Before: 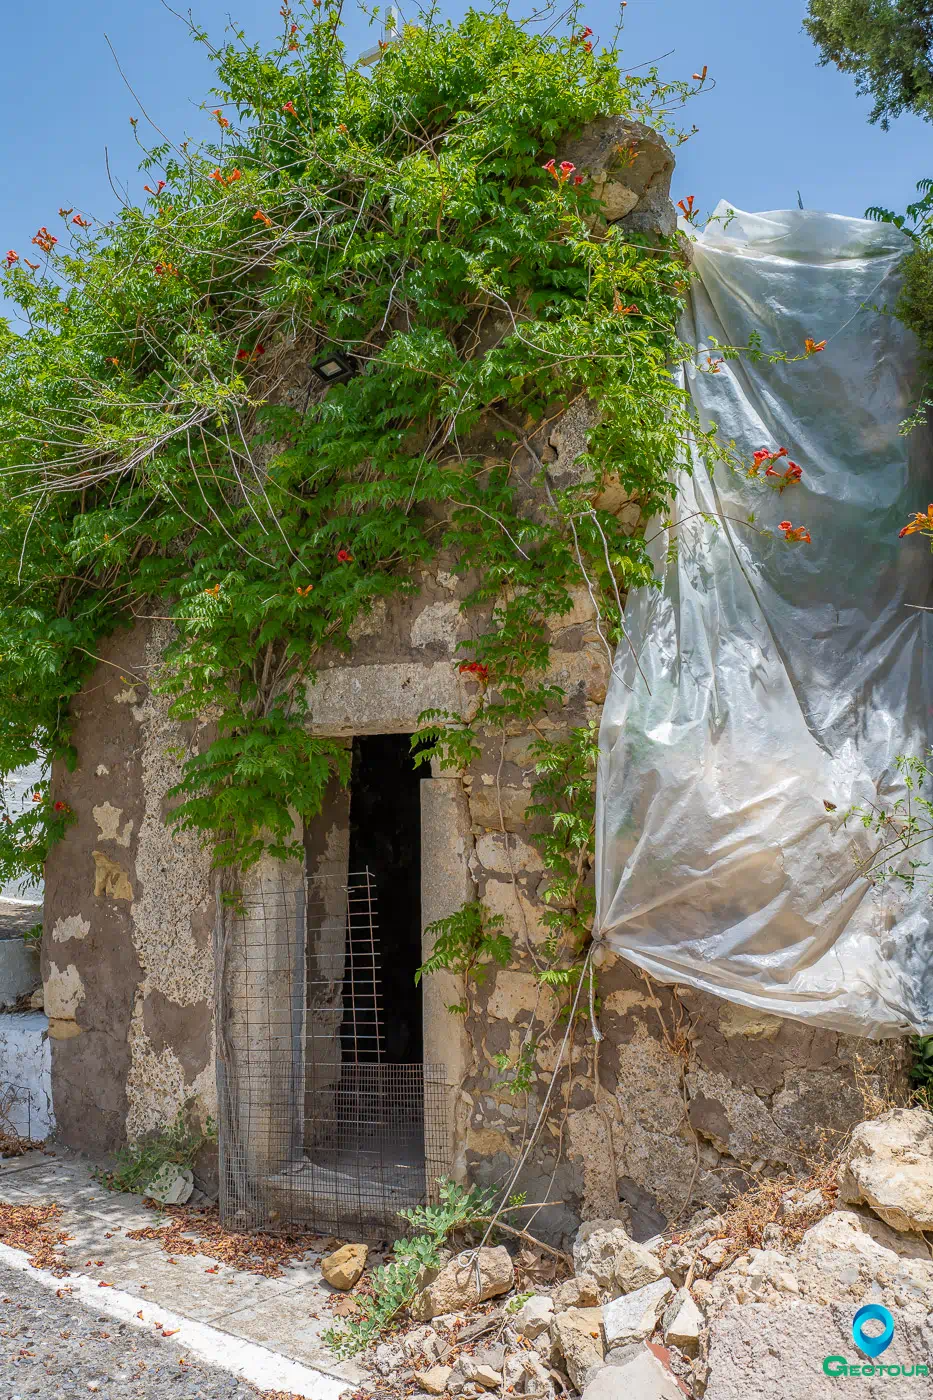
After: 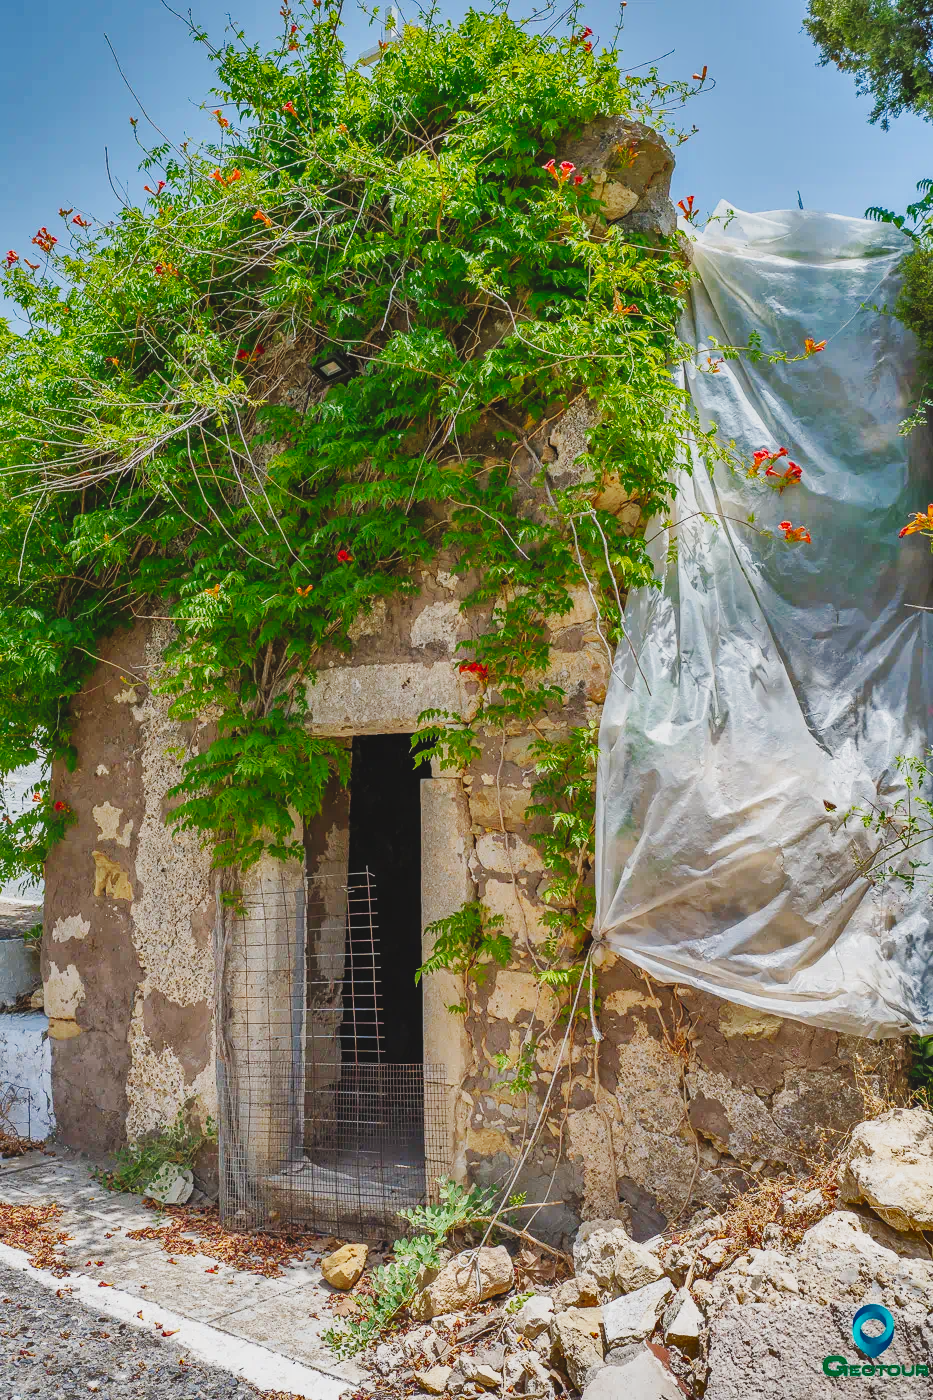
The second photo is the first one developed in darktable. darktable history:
base curve: curves: ch0 [(0, 0) (0.032, 0.025) (0.121, 0.166) (0.206, 0.329) (0.605, 0.79) (1, 1)], preserve colors none
local contrast: highlights 68%, shadows 68%, detail 82%, midtone range 0.325
shadows and highlights: shadows 20.91, highlights -82.73, soften with gaussian
